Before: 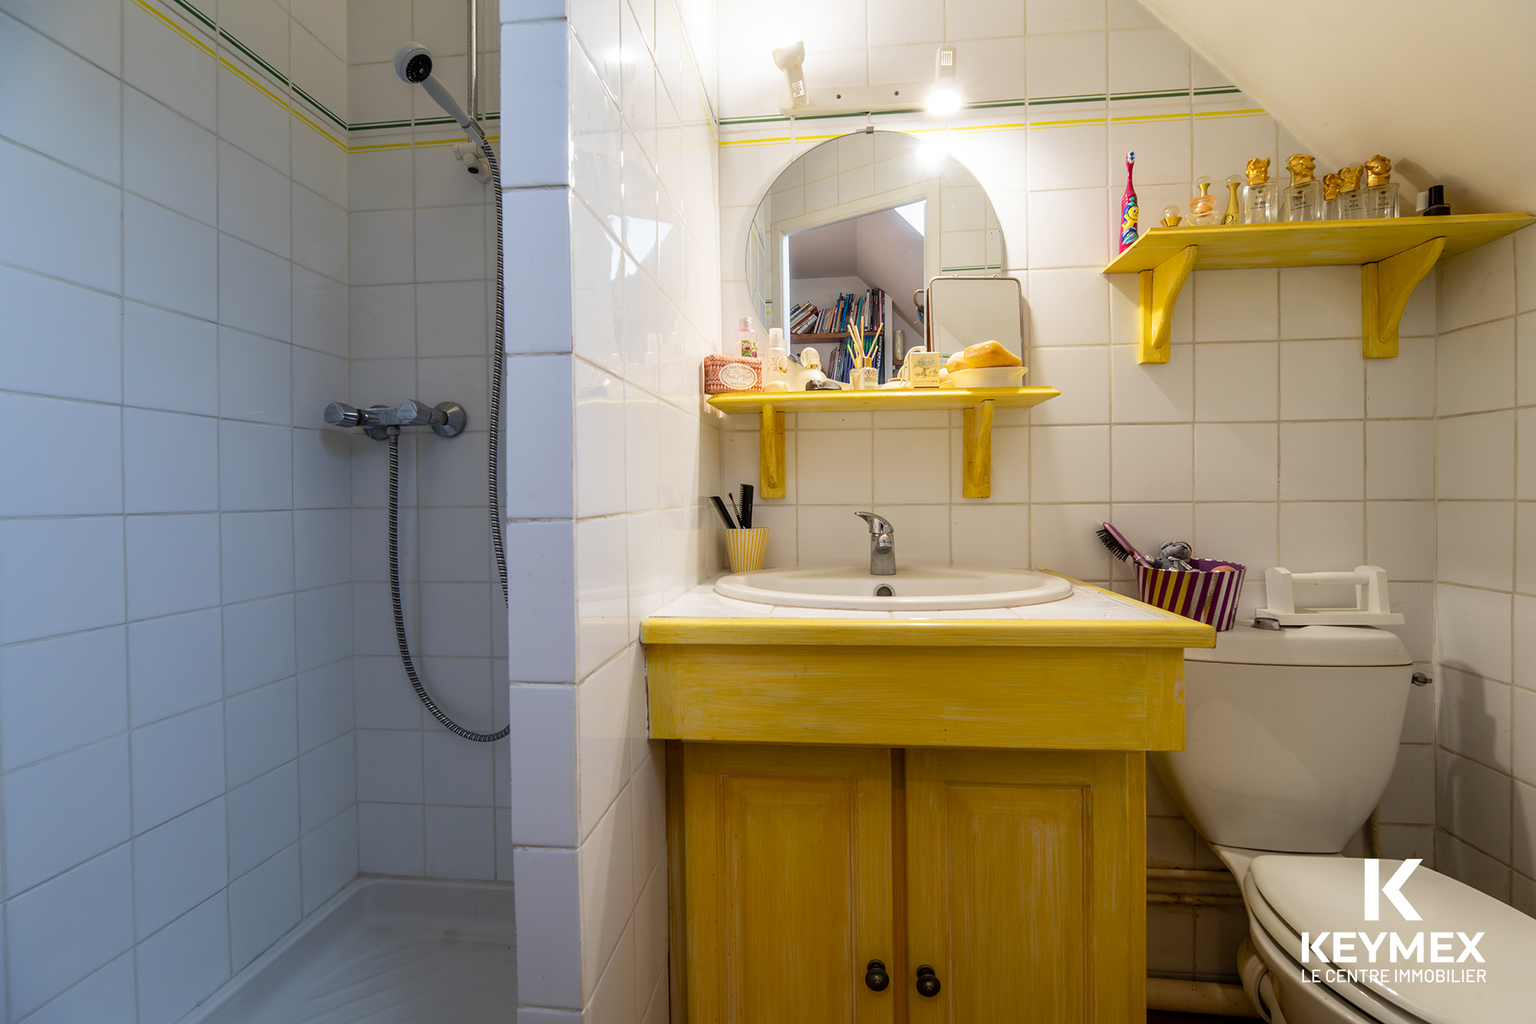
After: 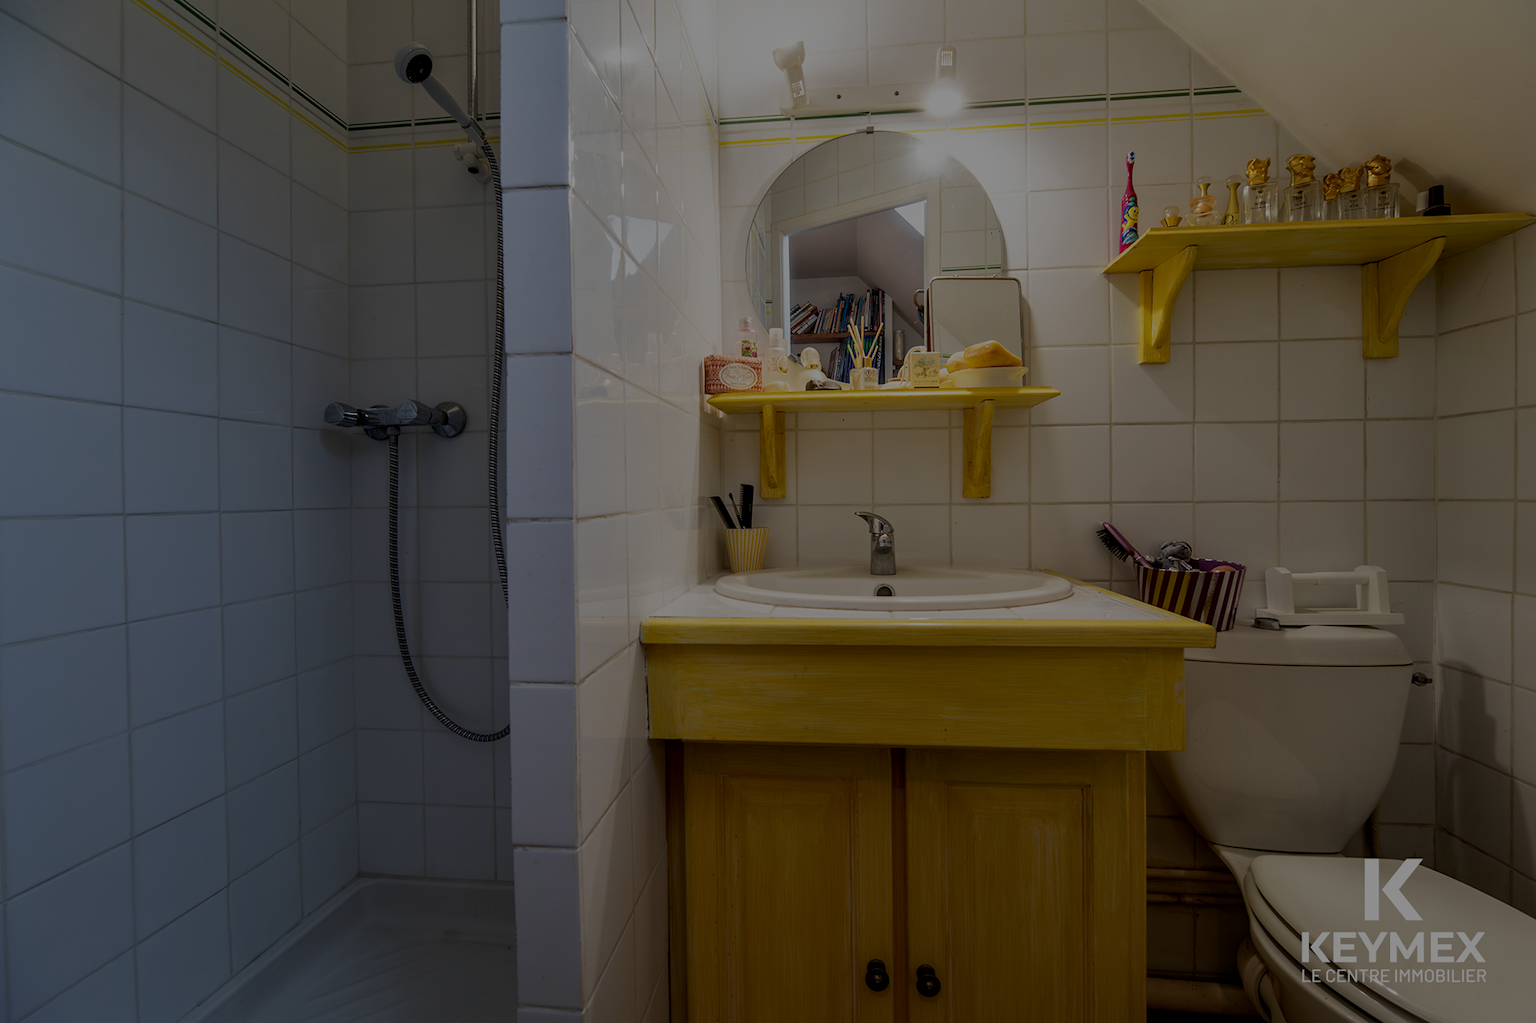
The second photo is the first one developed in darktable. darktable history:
local contrast: mode bilateral grid, contrast 20, coarseness 50, detail 120%, midtone range 0.2
exposure: exposure -2.002 EV, compensate highlight preservation false
